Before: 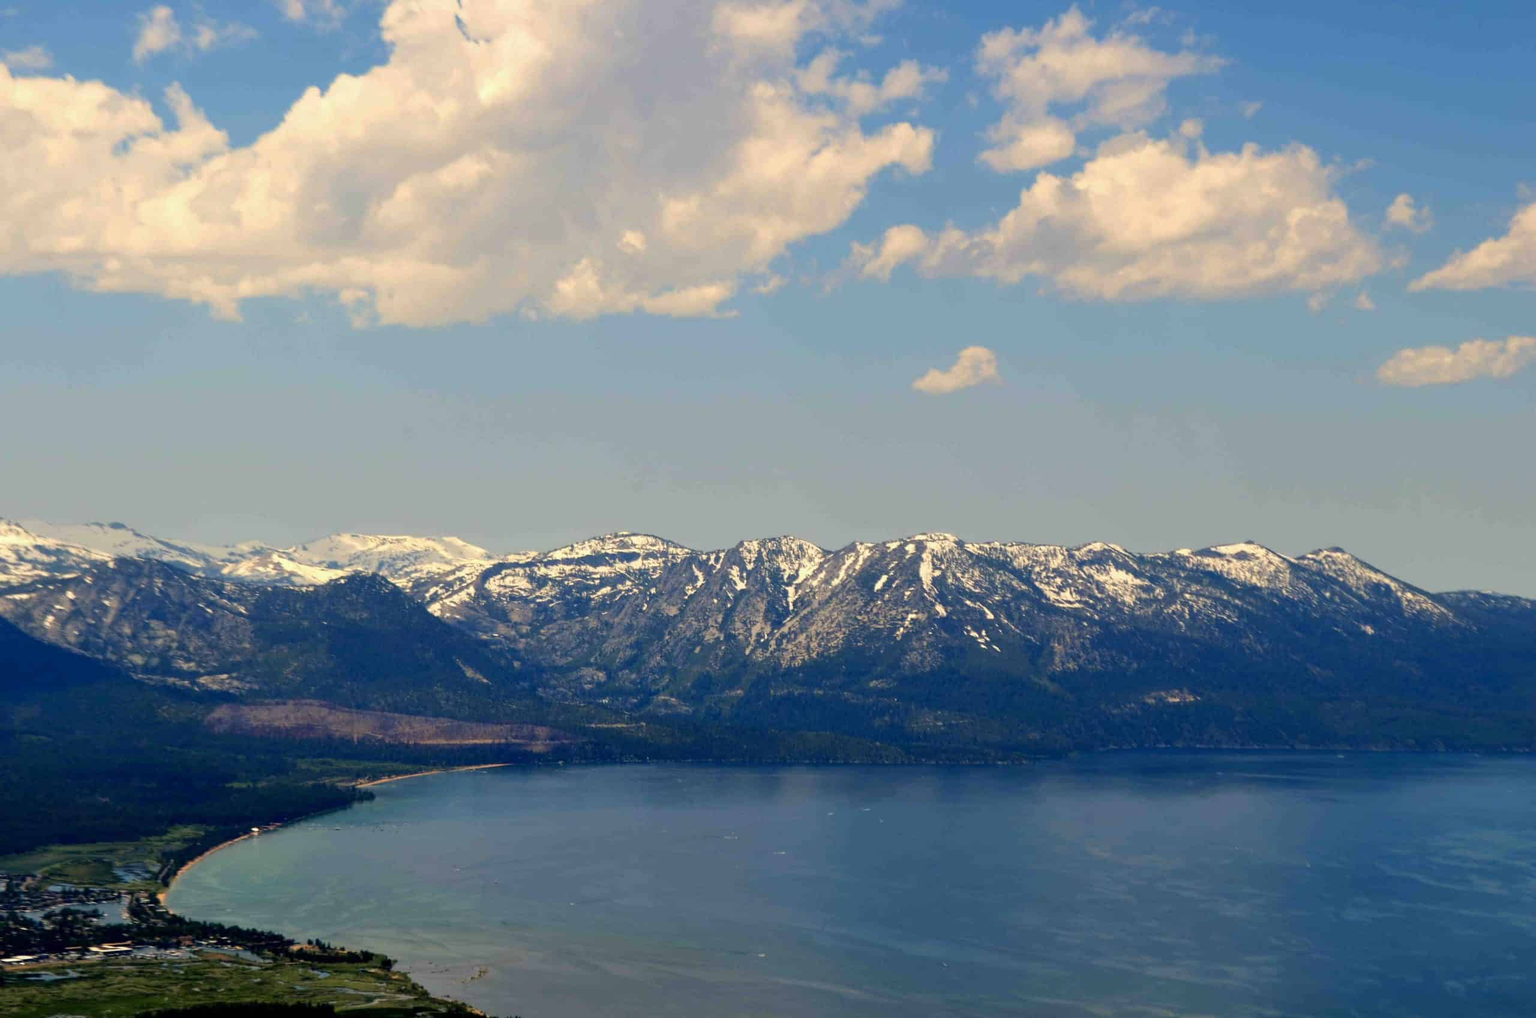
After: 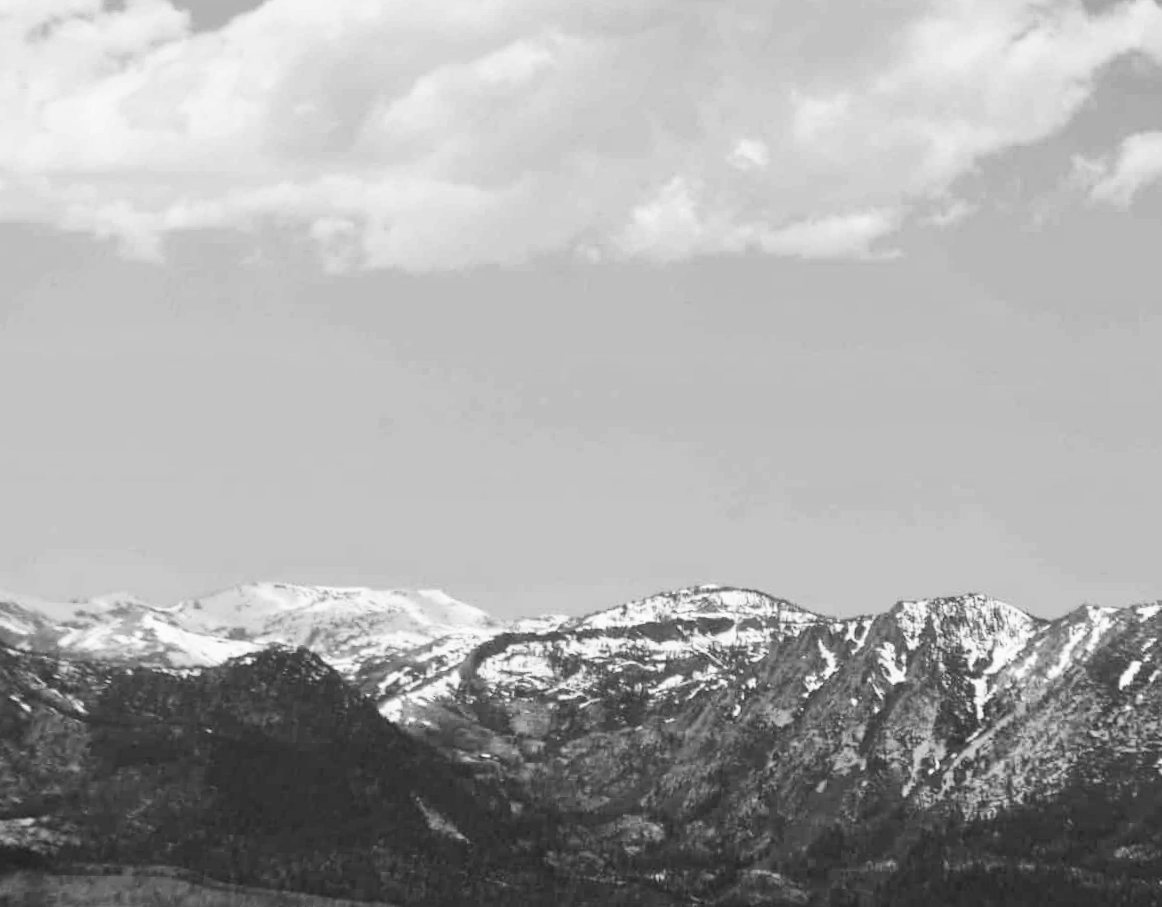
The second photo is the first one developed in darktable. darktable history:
monochrome: on, module defaults
contrast brightness saturation: contrast 0.23, brightness 0.1, saturation 0.29
rotate and perspective: rotation 0.72°, lens shift (vertical) -0.352, lens shift (horizontal) -0.051, crop left 0.152, crop right 0.859, crop top 0.019, crop bottom 0.964
crop and rotate: left 3.047%, top 7.509%, right 42.236%, bottom 37.598%
